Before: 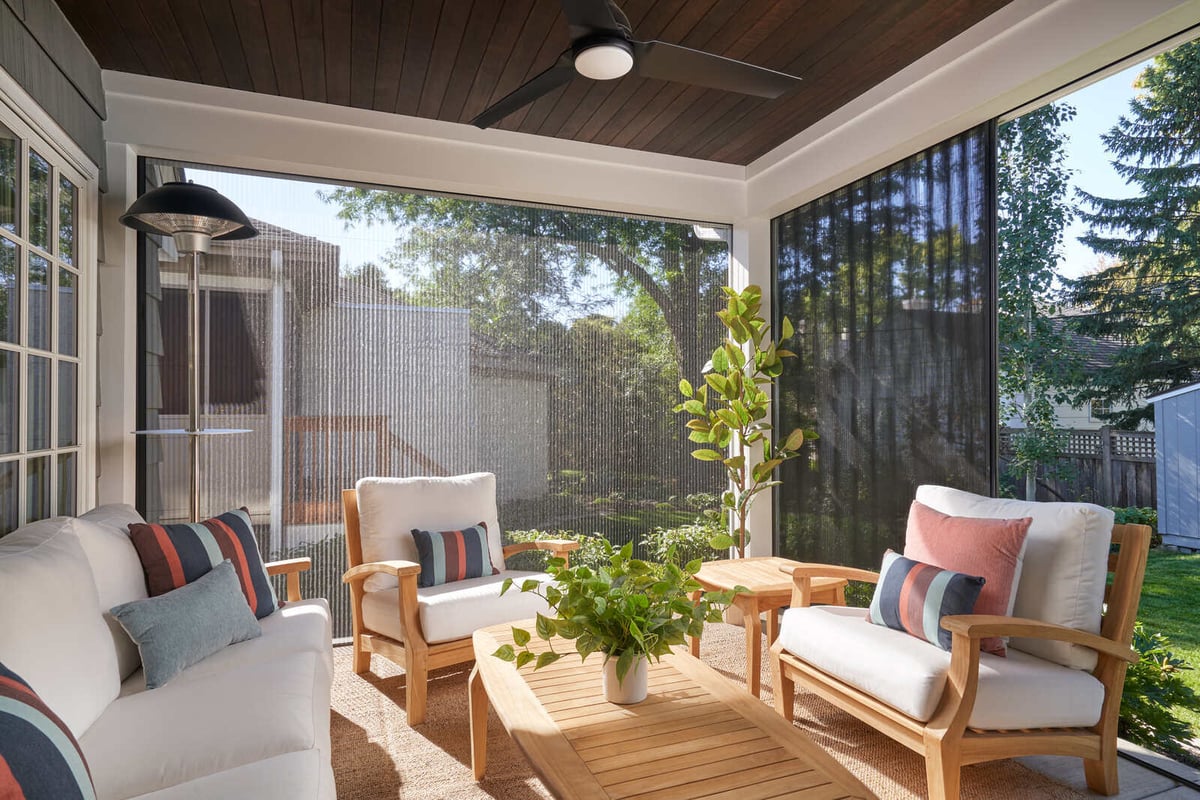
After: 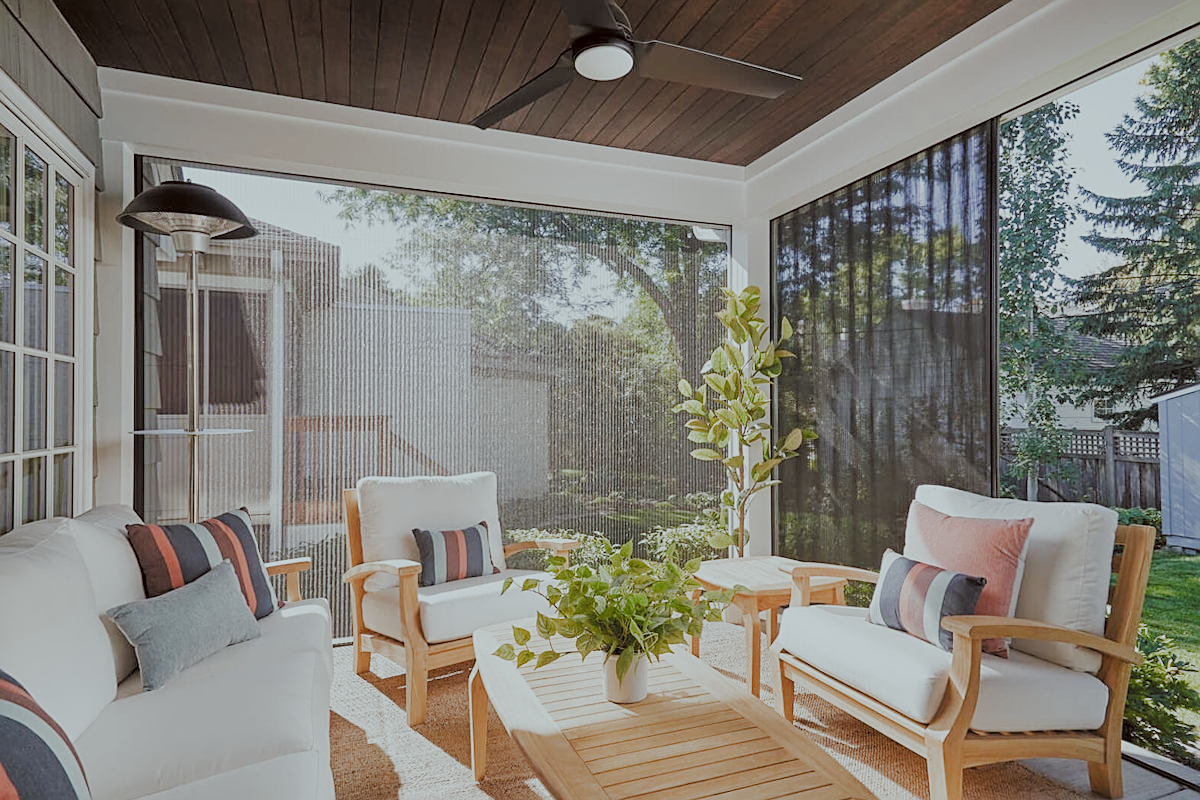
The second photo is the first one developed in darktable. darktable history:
sharpen: on, module defaults
filmic: grey point source 12.14, black point source -8.11, white point source 5.29, grey point target 18, white point target 100, output power 2.2, latitude stops 2, contrast 1.5, saturation 100, global saturation 100
lens correction: scale 1, crop 1.52, focal 18.3, aperture 7.1, distance 1000, camera "GR", lens "Ricoh GR & compatibles"
color correction: highlights a* -4.98, highlights b* -3.76, shadows a* 3.83, shadows b* 4.08
